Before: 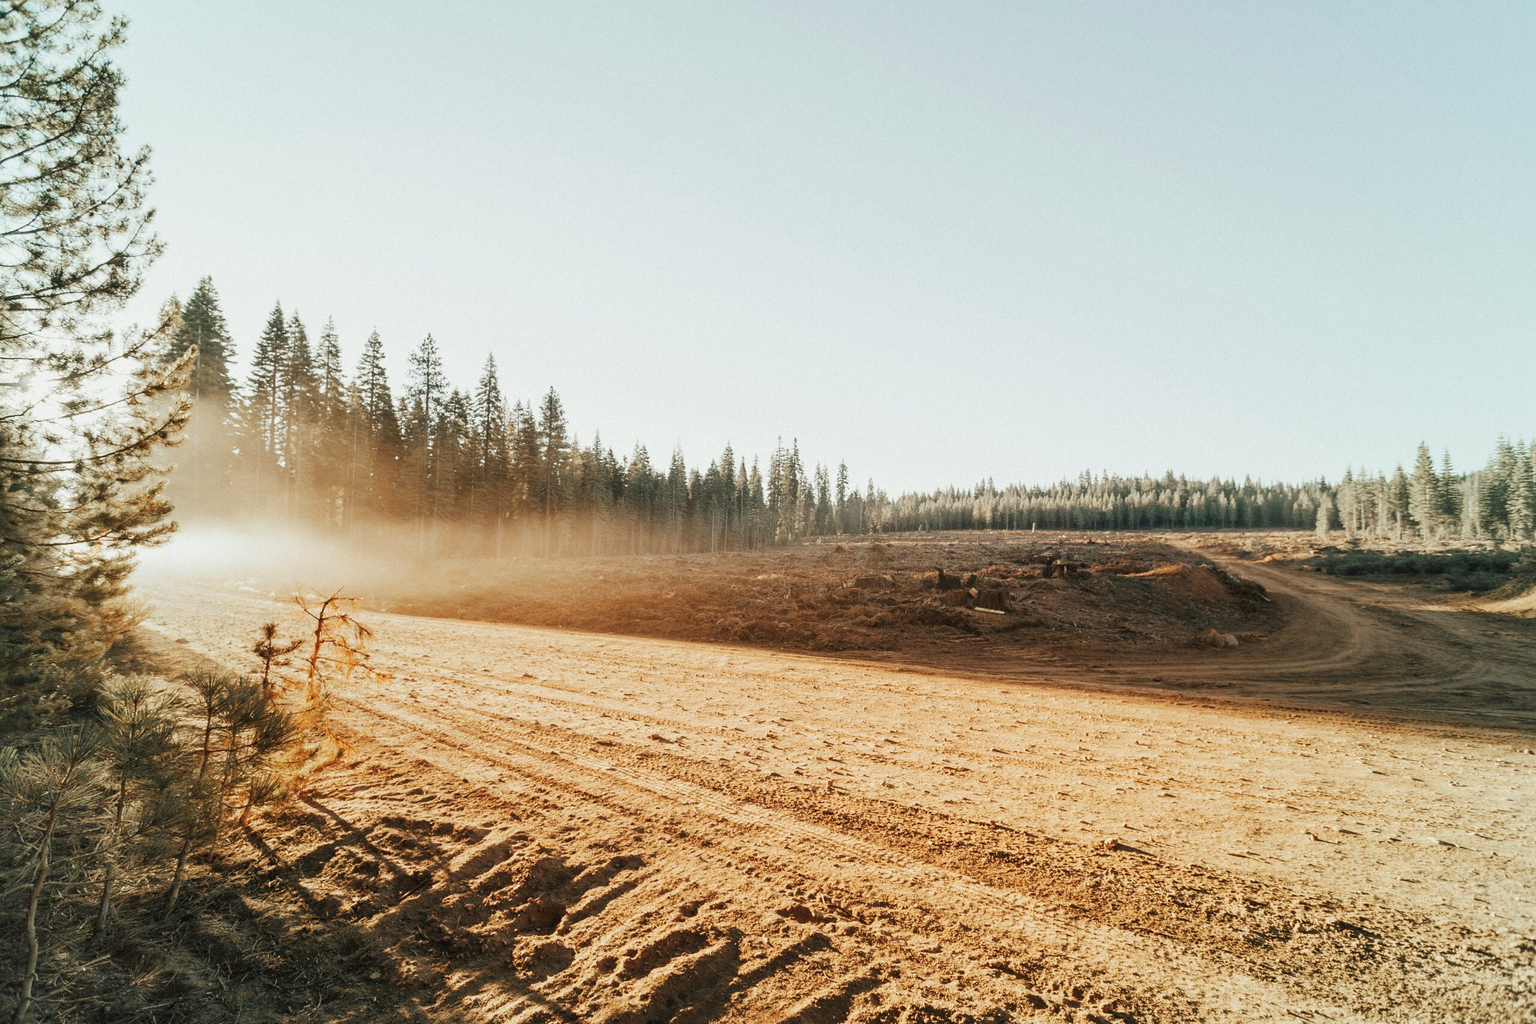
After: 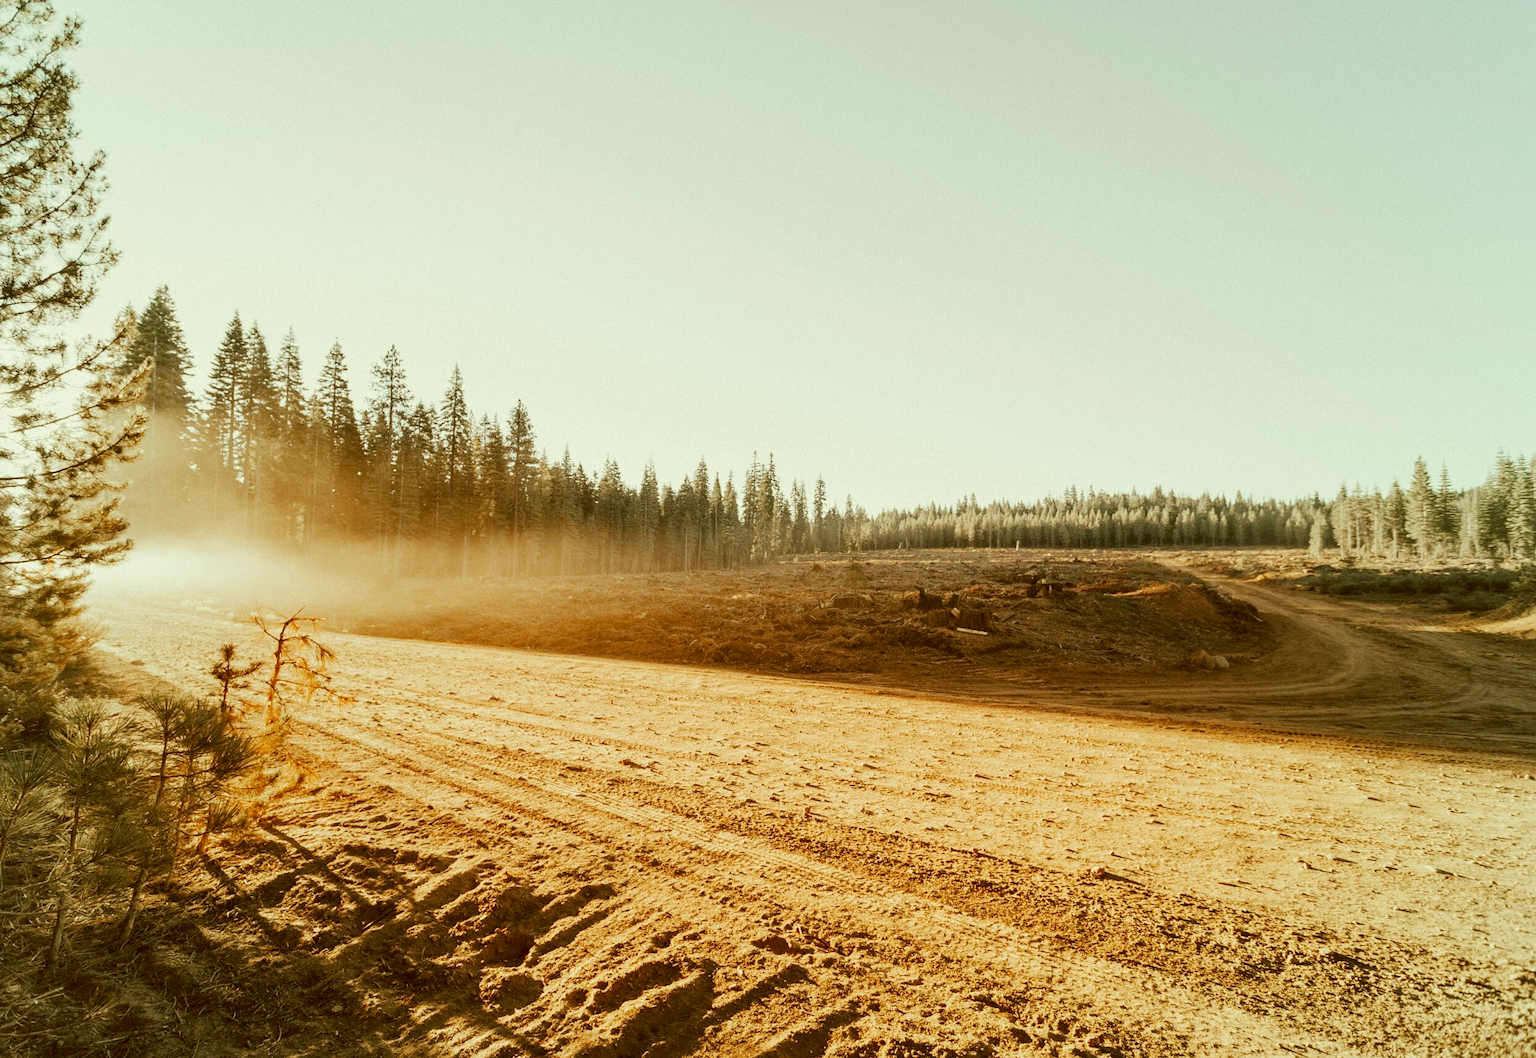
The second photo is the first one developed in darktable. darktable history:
crop and rotate: left 3.238%
color correction: highlights a* -5.3, highlights b* 9.8, shadows a* 9.8, shadows b* 24.26
